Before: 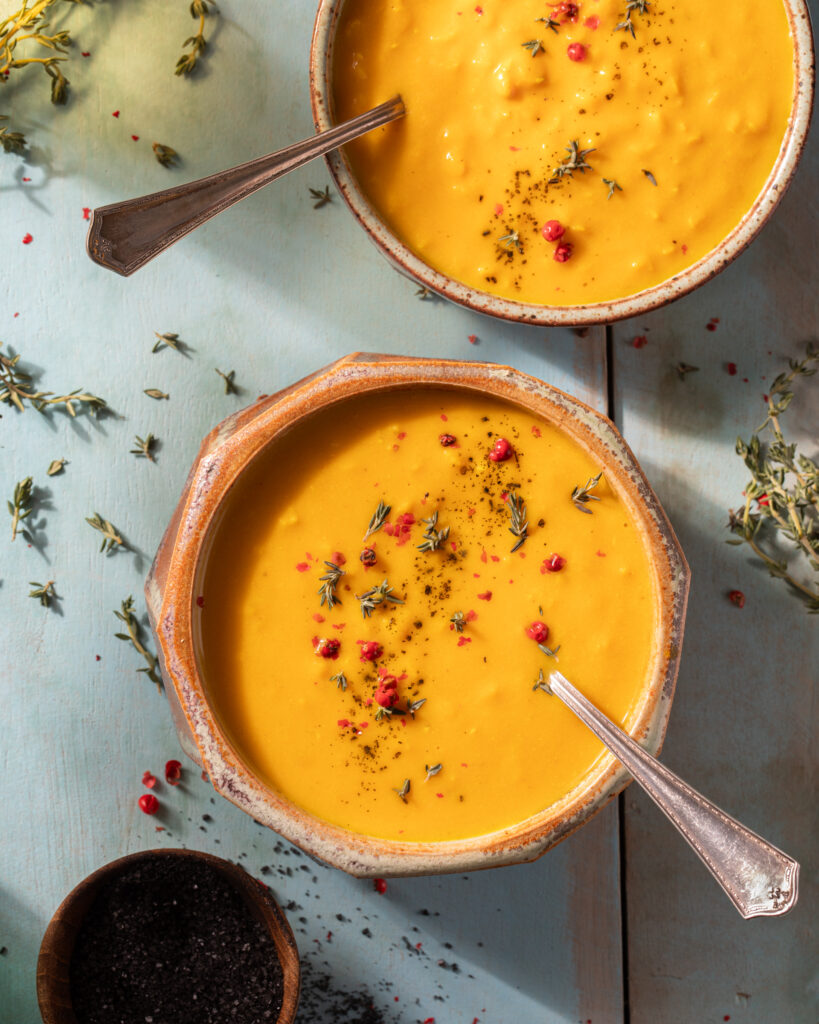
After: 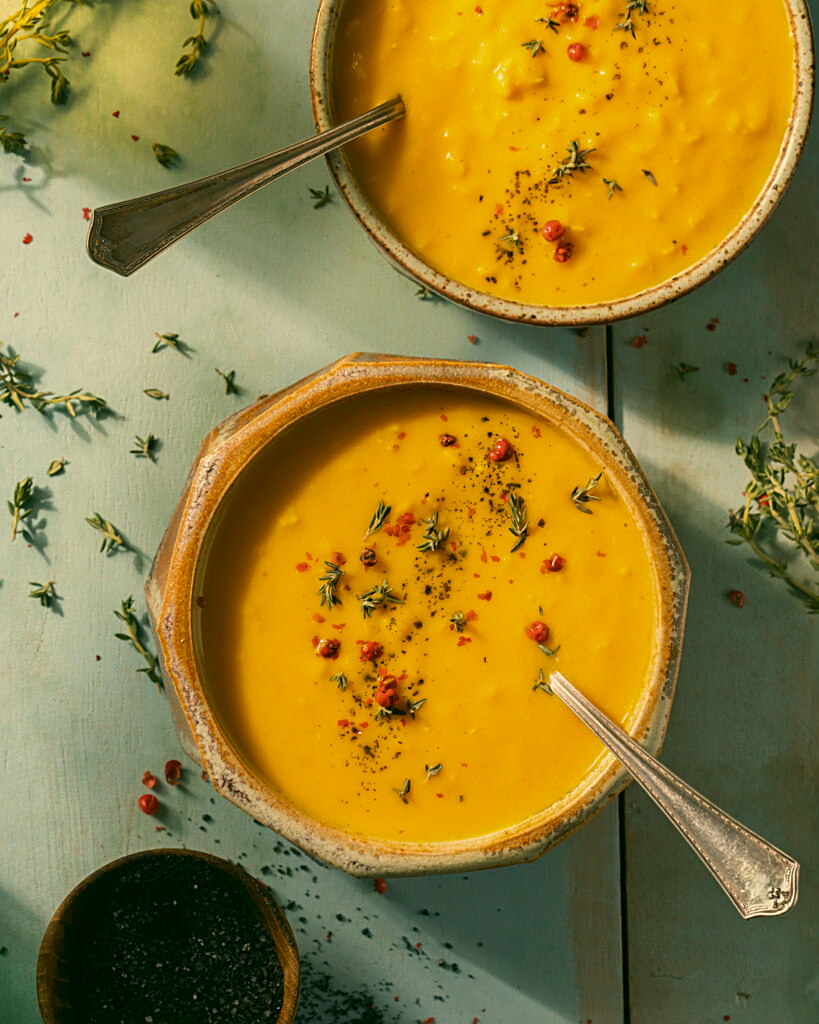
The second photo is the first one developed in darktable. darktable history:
sharpen: on, module defaults
color correction: highlights a* 5.04, highlights b* 24.25, shadows a* -16.31, shadows b* 3.84
tone equalizer: -8 EV 0.26 EV, -7 EV 0.387 EV, -6 EV 0.392 EV, -5 EV 0.224 EV, -3 EV -0.248 EV, -2 EV -0.437 EV, -1 EV -0.398 EV, +0 EV -0.253 EV
